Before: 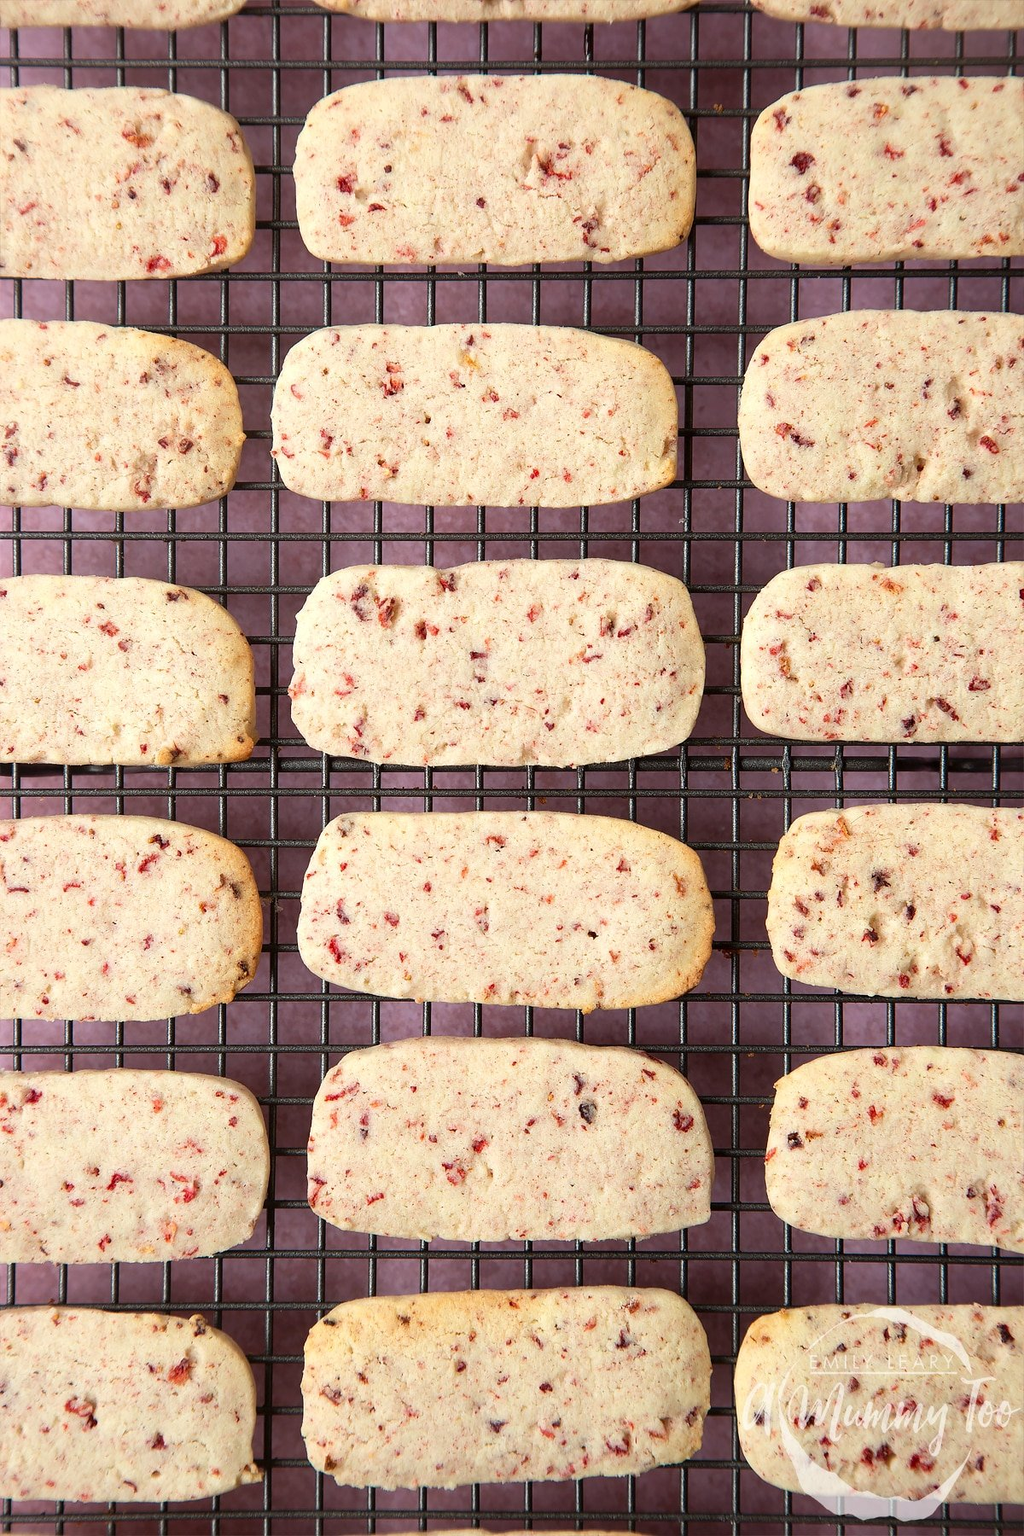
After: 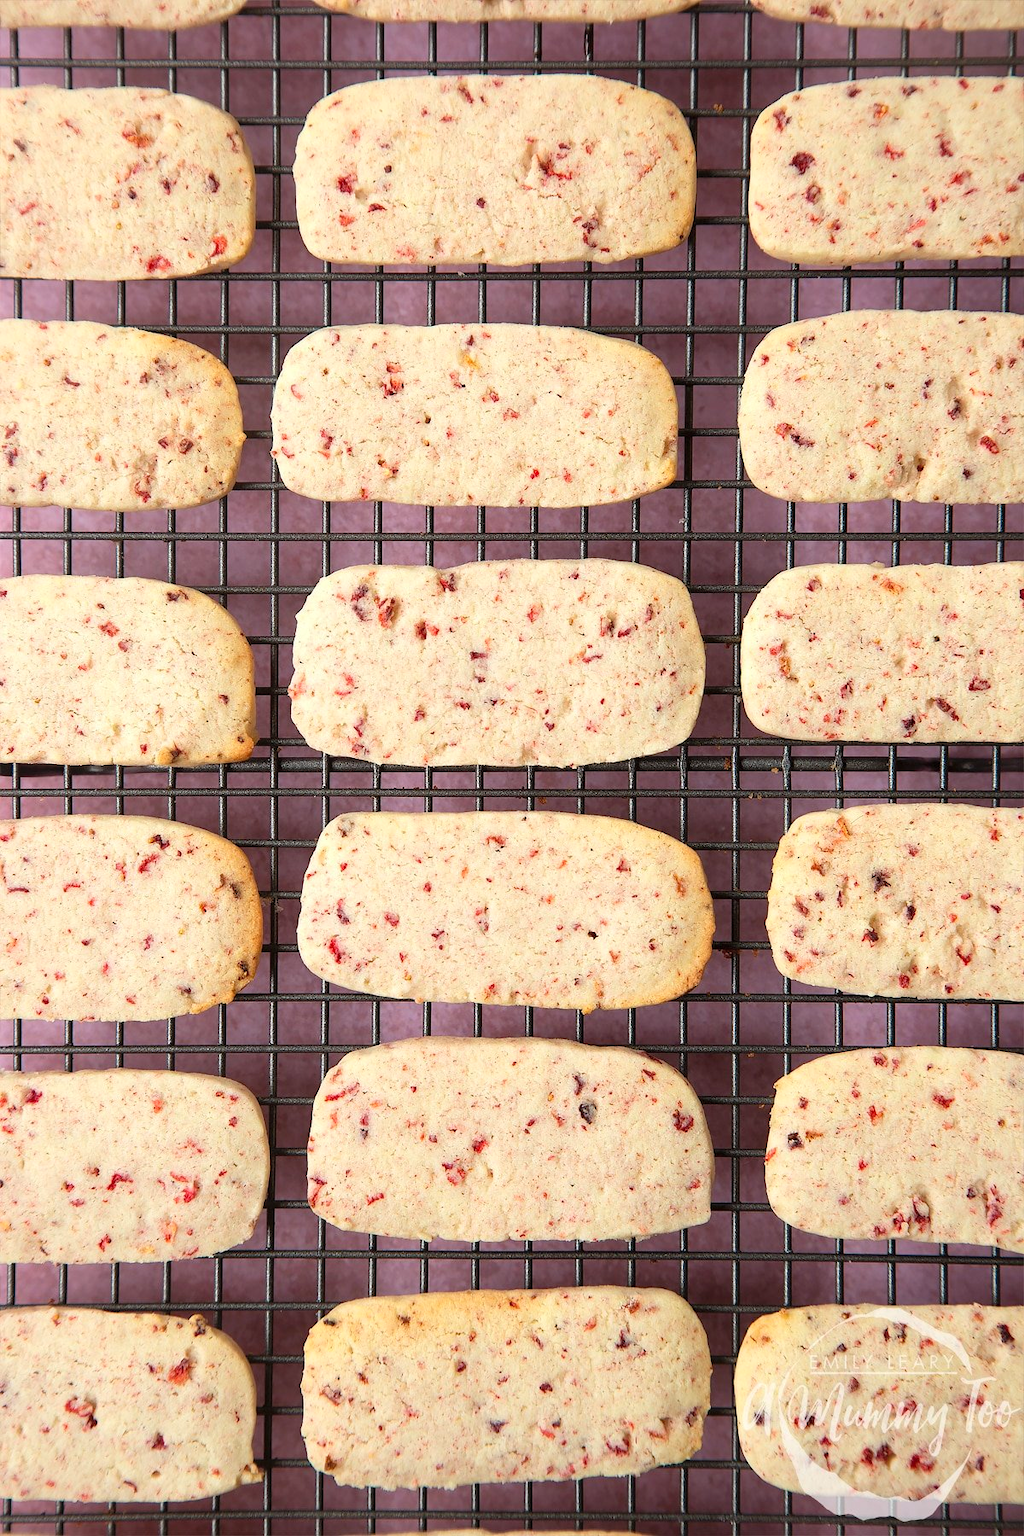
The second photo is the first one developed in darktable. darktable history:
contrast brightness saturation: contrast 0.03, brightness 0.067, saturation 0.131
